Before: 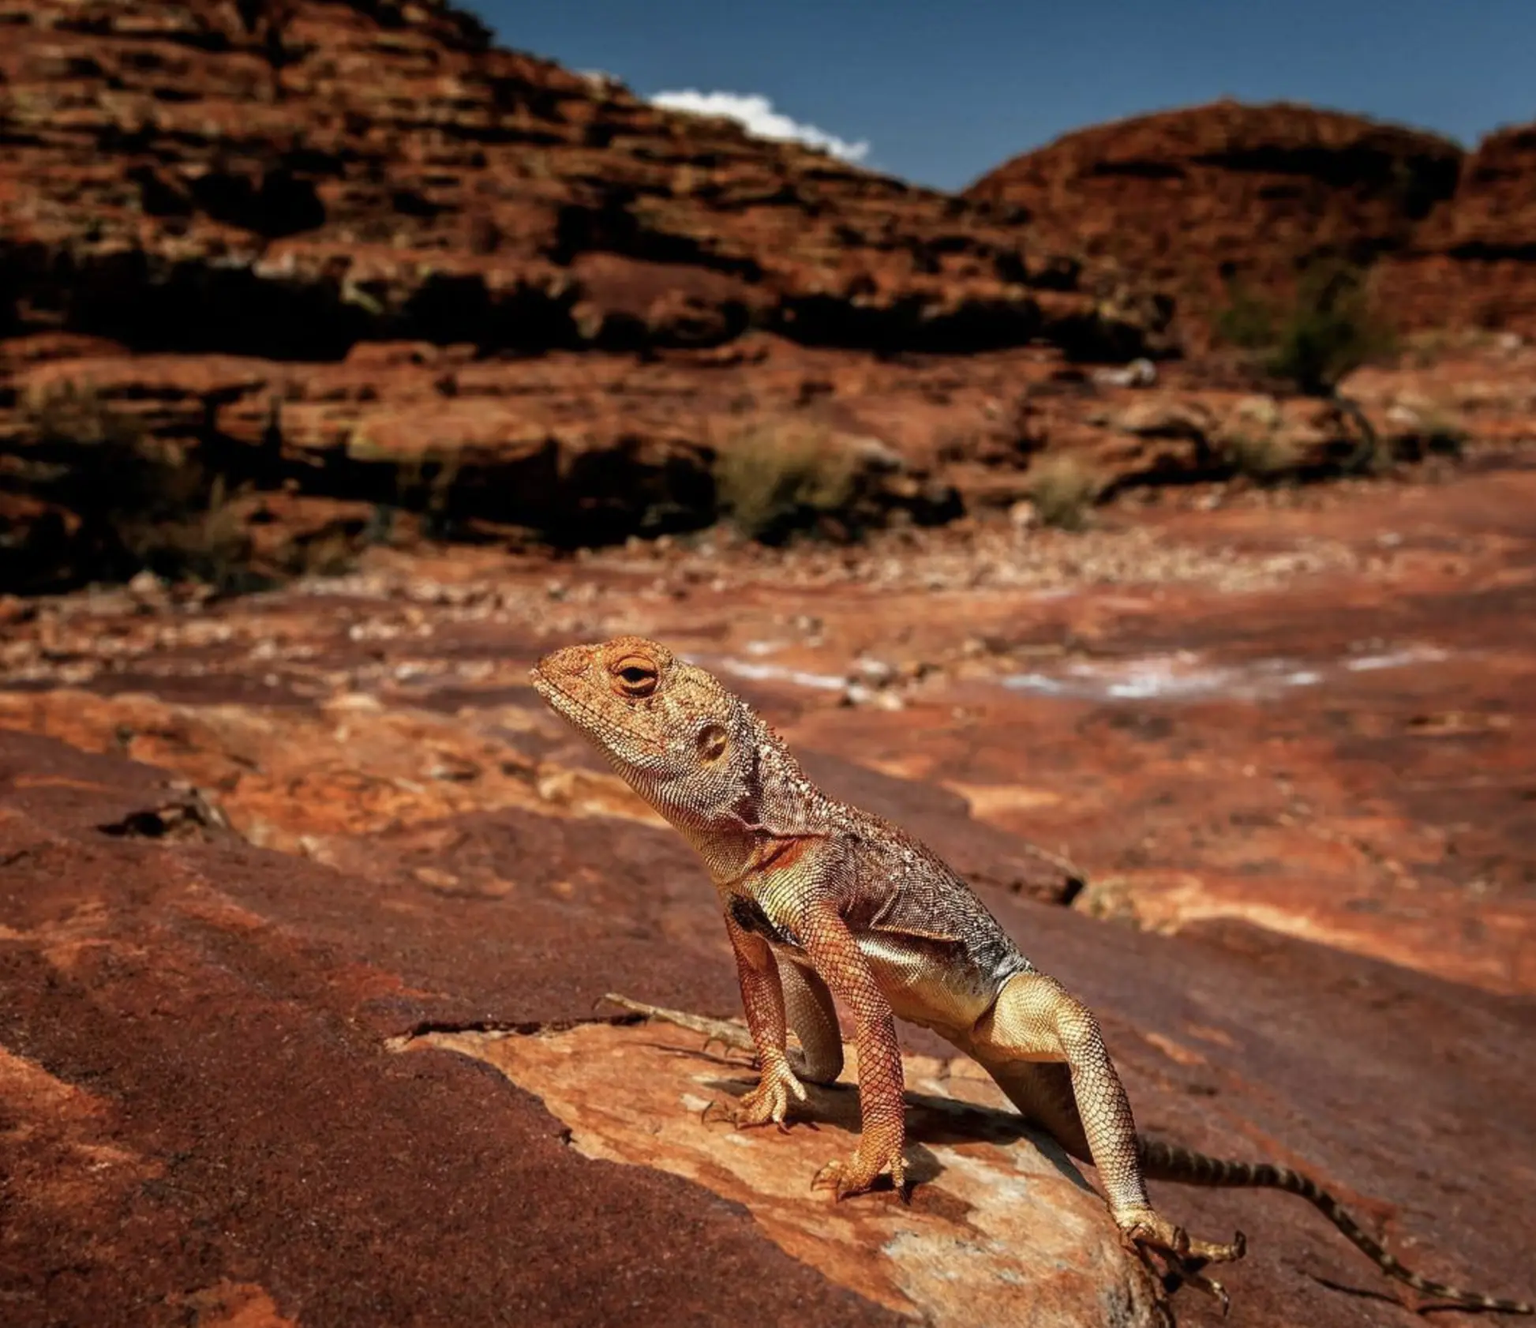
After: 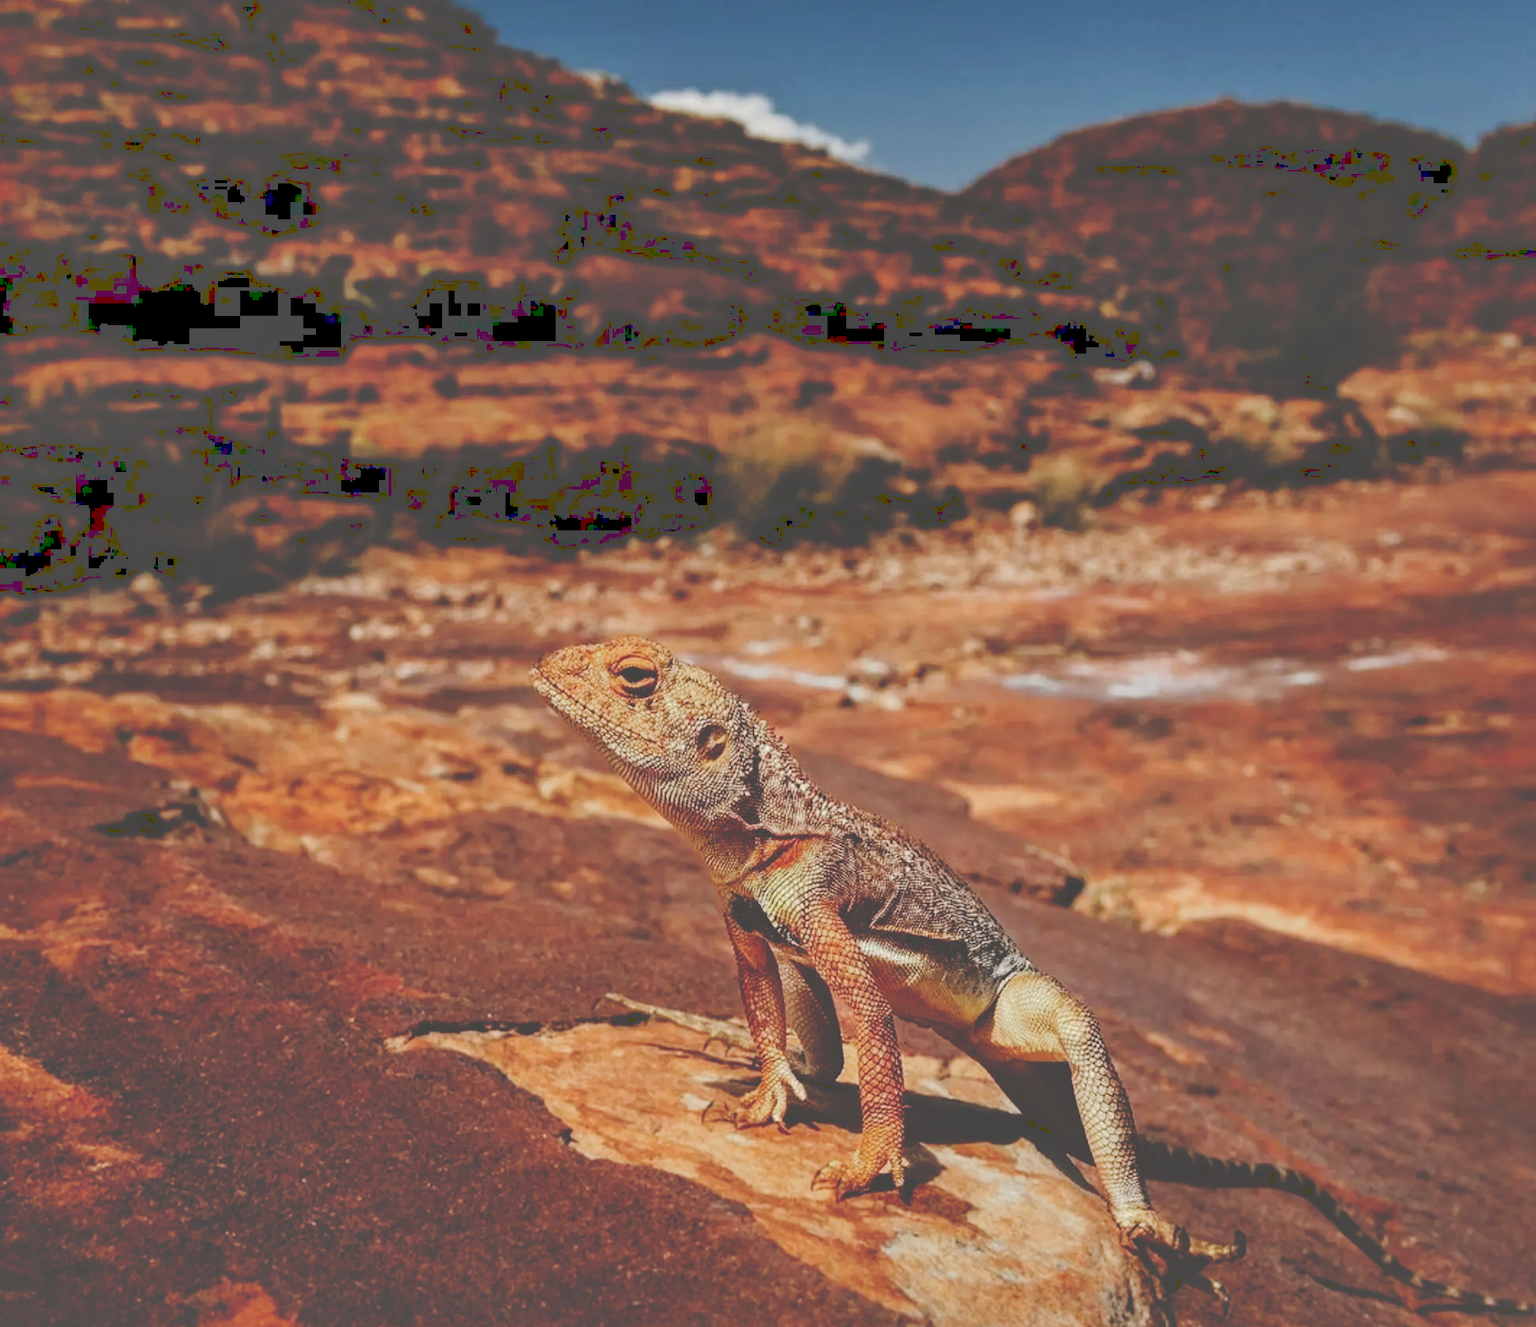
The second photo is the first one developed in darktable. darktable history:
exposure: compensate highlight preservation false
shadows and highlights: highlights color adjustment 49.79%
tone curve: curves: ch0 [(0, 0) (0.003, 0.272) (0.011, 0.275) (0.025, 0.275) (0.044, 0.278) (0.069, 0.282) (0.1, 0.284) (0.136, 0.287) (0.177, 0.294) (0.224, 0.314) (0.277, 0.347) (0.335, 0.403) (0.399, 0.473) (0.468, 0.552) (0.543, 0.622) (0.623, 0.69) (0.709, 0.756) (0.801, 0.818) (0.898, 0.865) (1, 1)], preserve colors none
